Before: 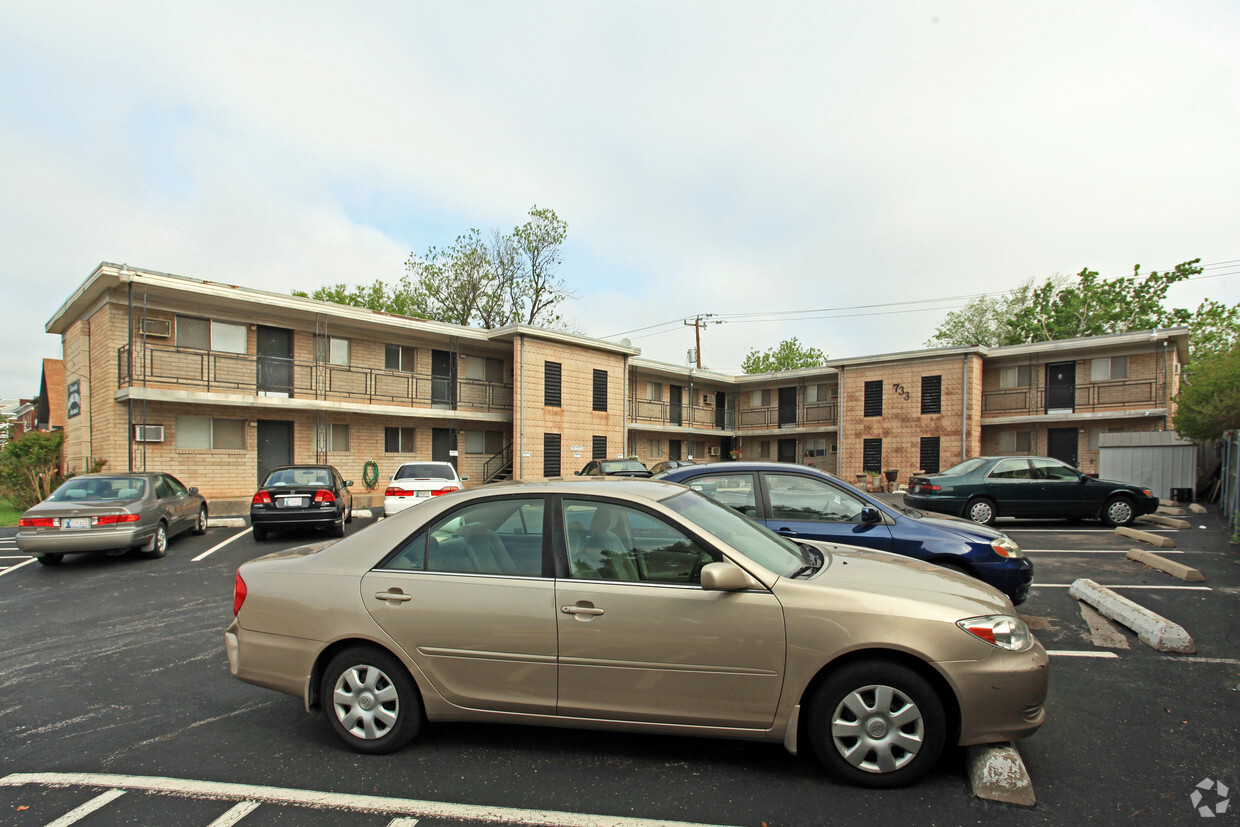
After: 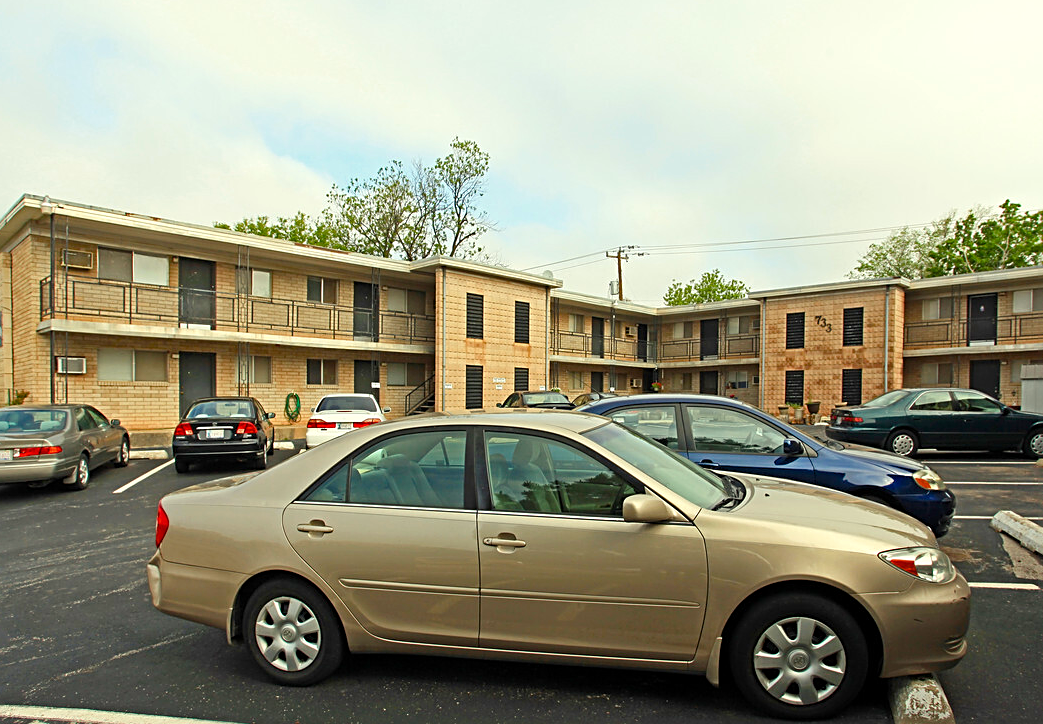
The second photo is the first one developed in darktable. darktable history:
color balance rgb: highlights gain › luminance 5.659%, highlights gain › chroma 2.536%, highlights gain › hue 92.37°, perceptual saturation grading › global saturation 21.081%, perceptual saturation grading › highlights -19.835%, perceptual saturation grading › shadows 29.86%, global vibrance 25.271%
crop: left 6.325%, top 8.318%, right 9.55%, bottom 4.02%
sharpen: on, module defaults
